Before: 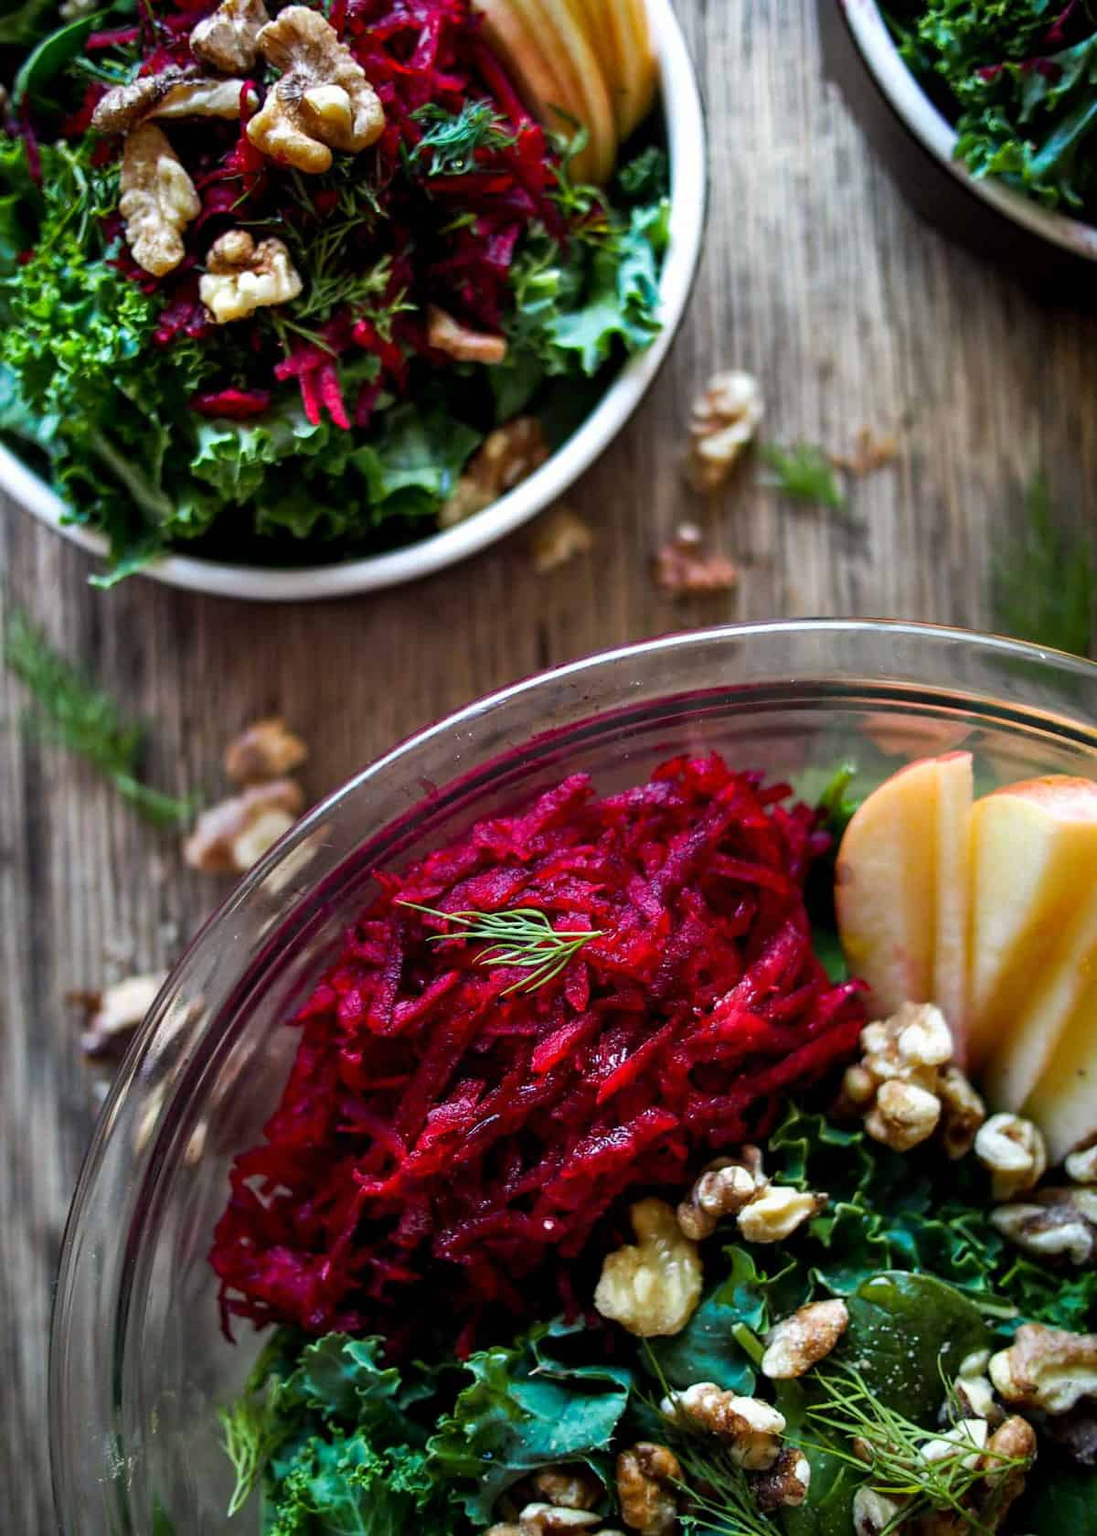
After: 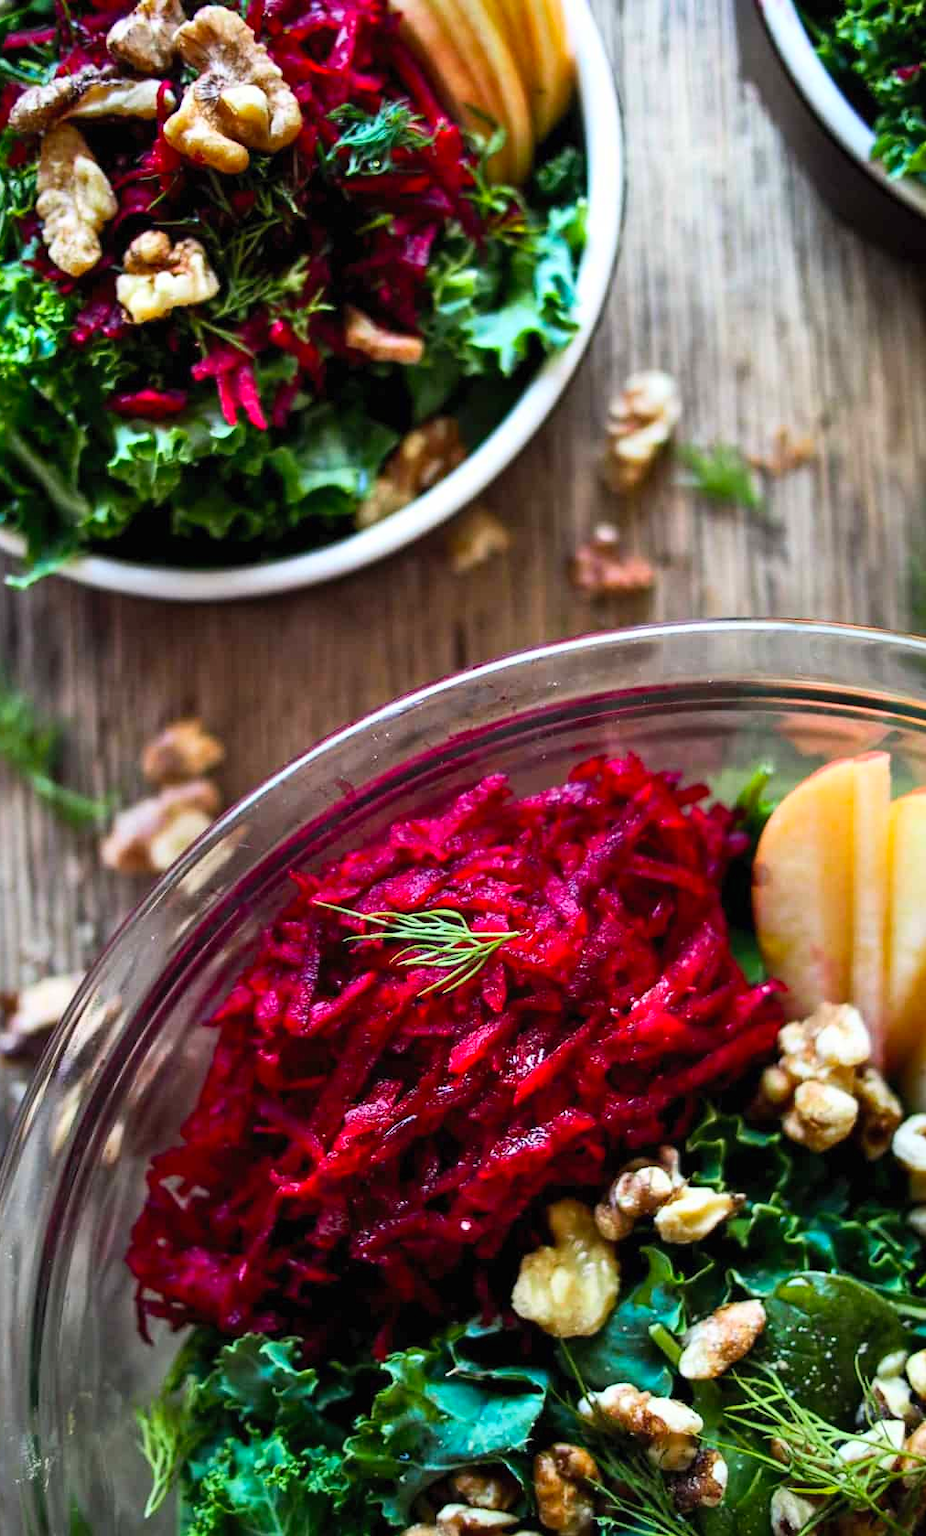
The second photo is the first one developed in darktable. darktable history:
contrast brightness saturation: contrast 0.2, brightness 0.163, saturation 0.226
exposure: compensate highlight preservation false
crop: left 7.66%, right 7.872%
